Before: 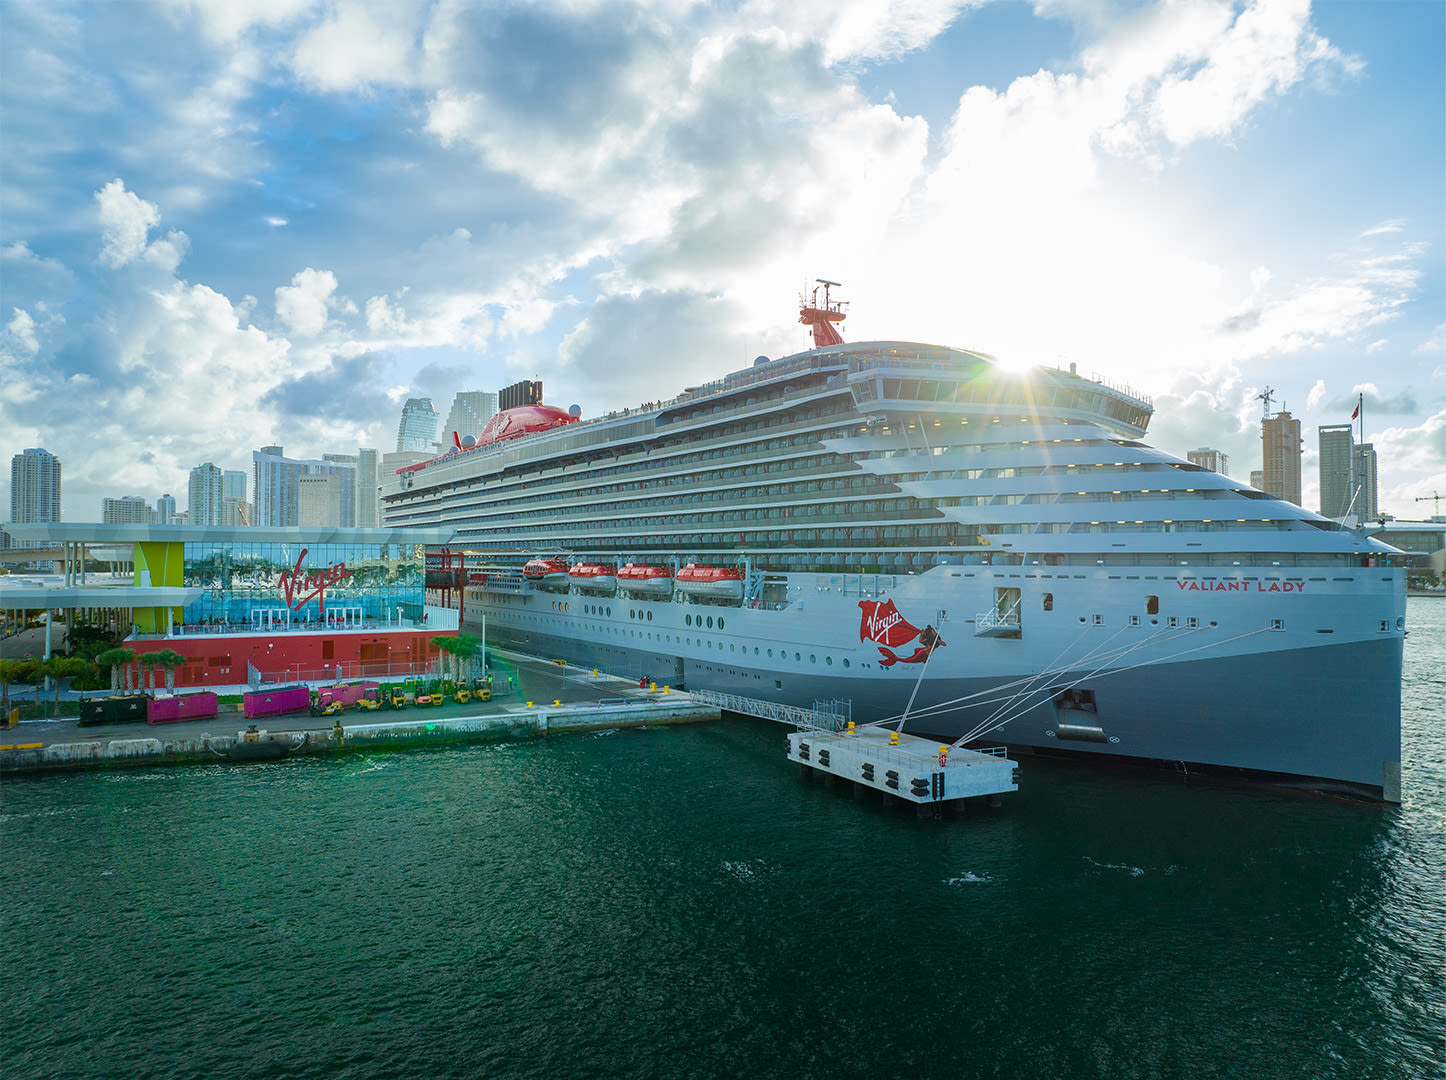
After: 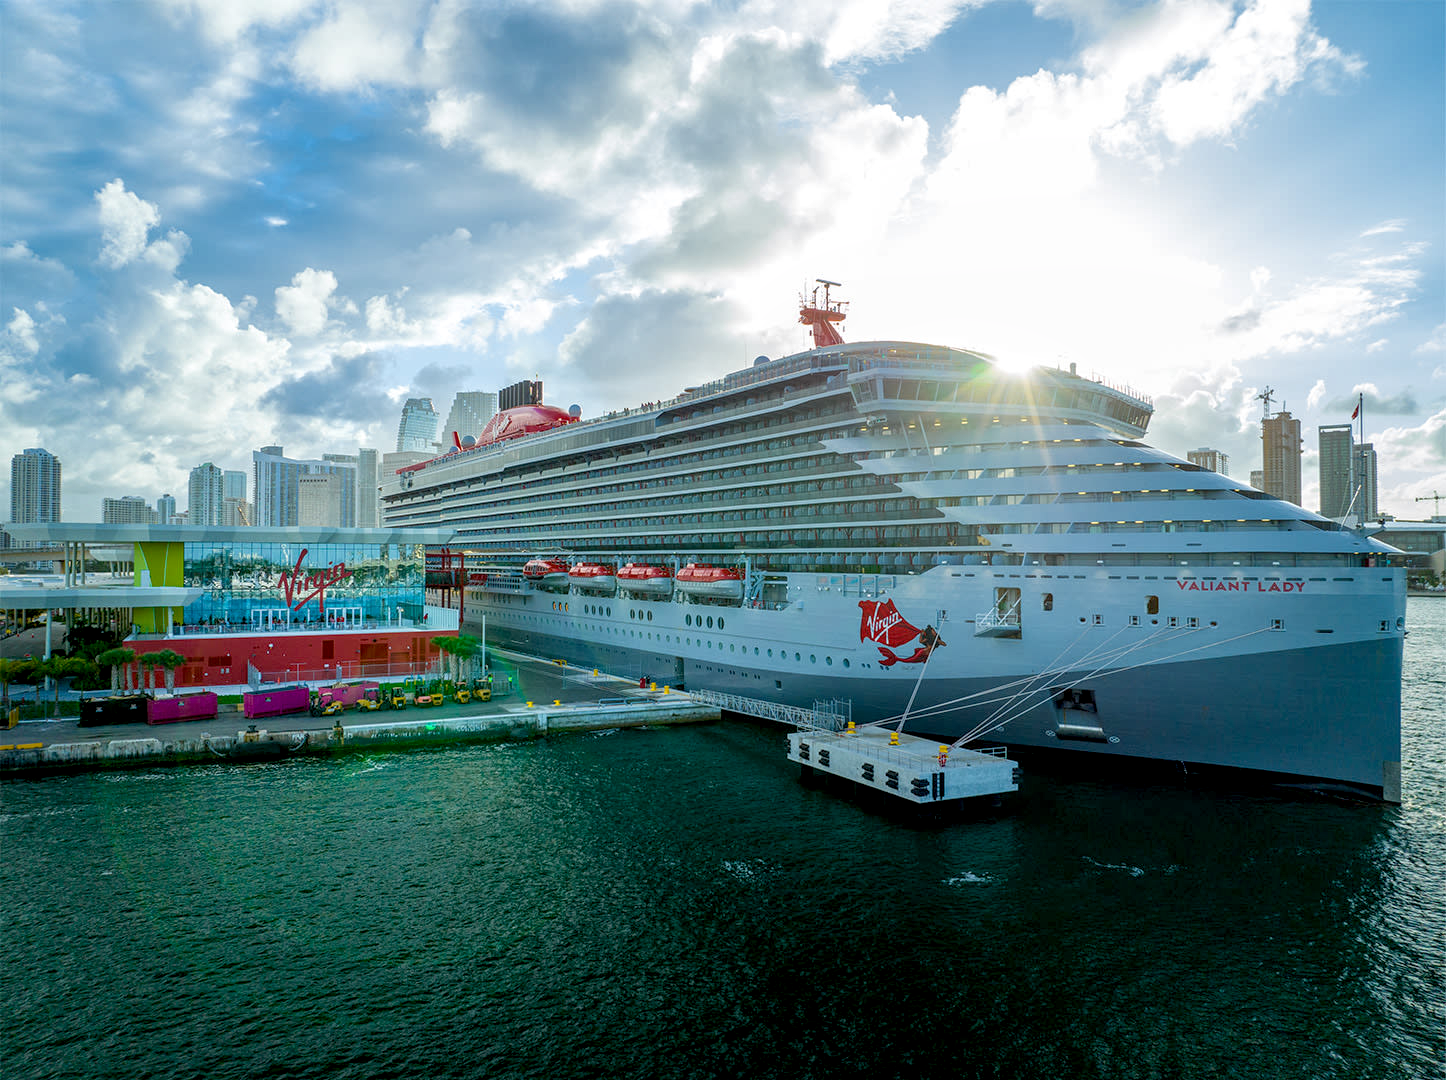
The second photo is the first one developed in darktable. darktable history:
local contrast: on, module defaults
tone equalizer: on, module defaults
exposure: black level correction 0.012, compensate highlight preservation false
